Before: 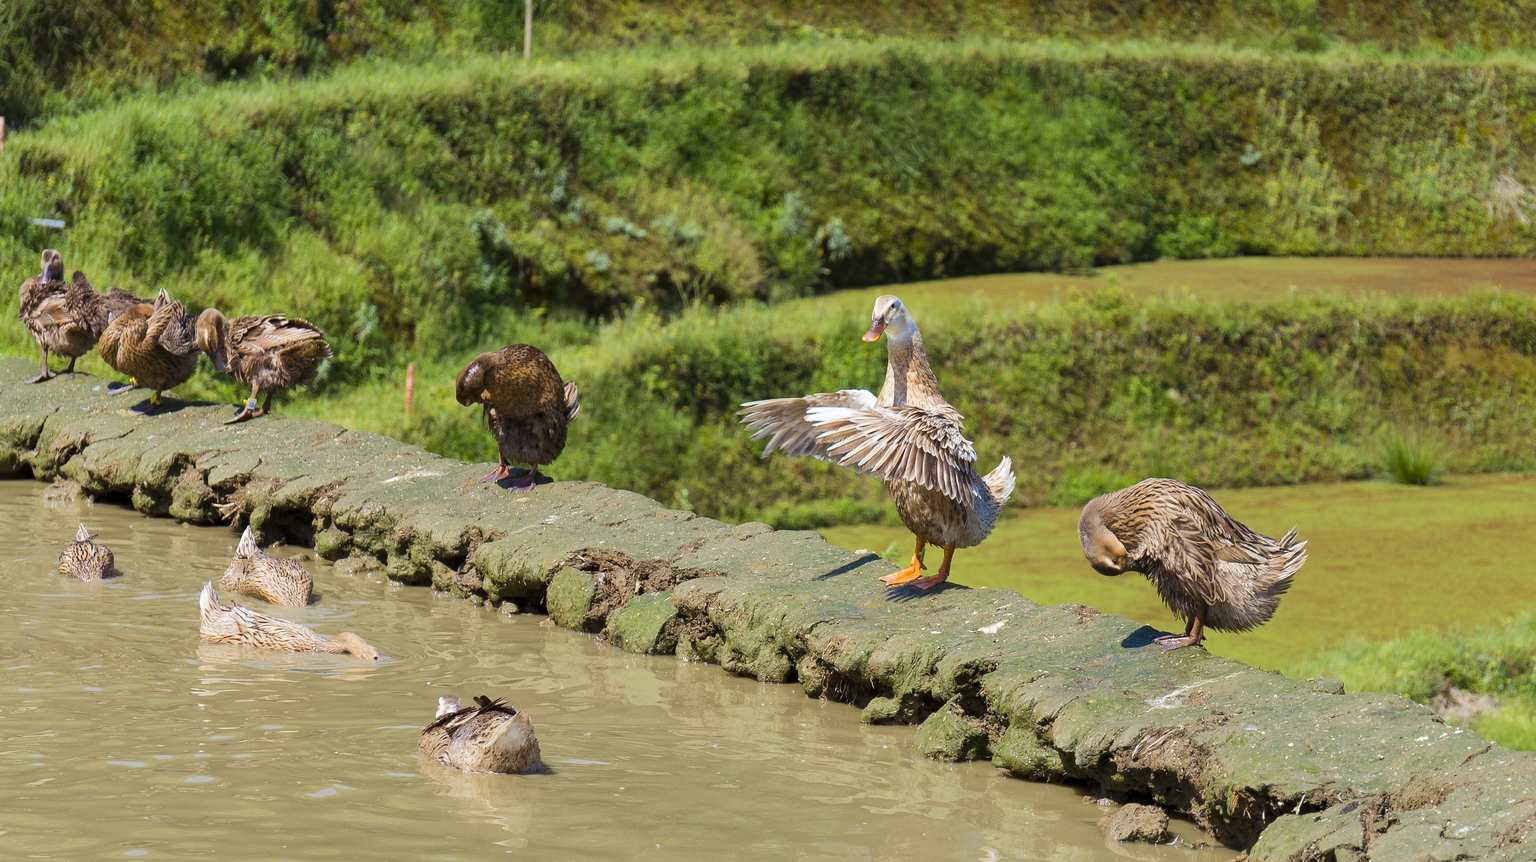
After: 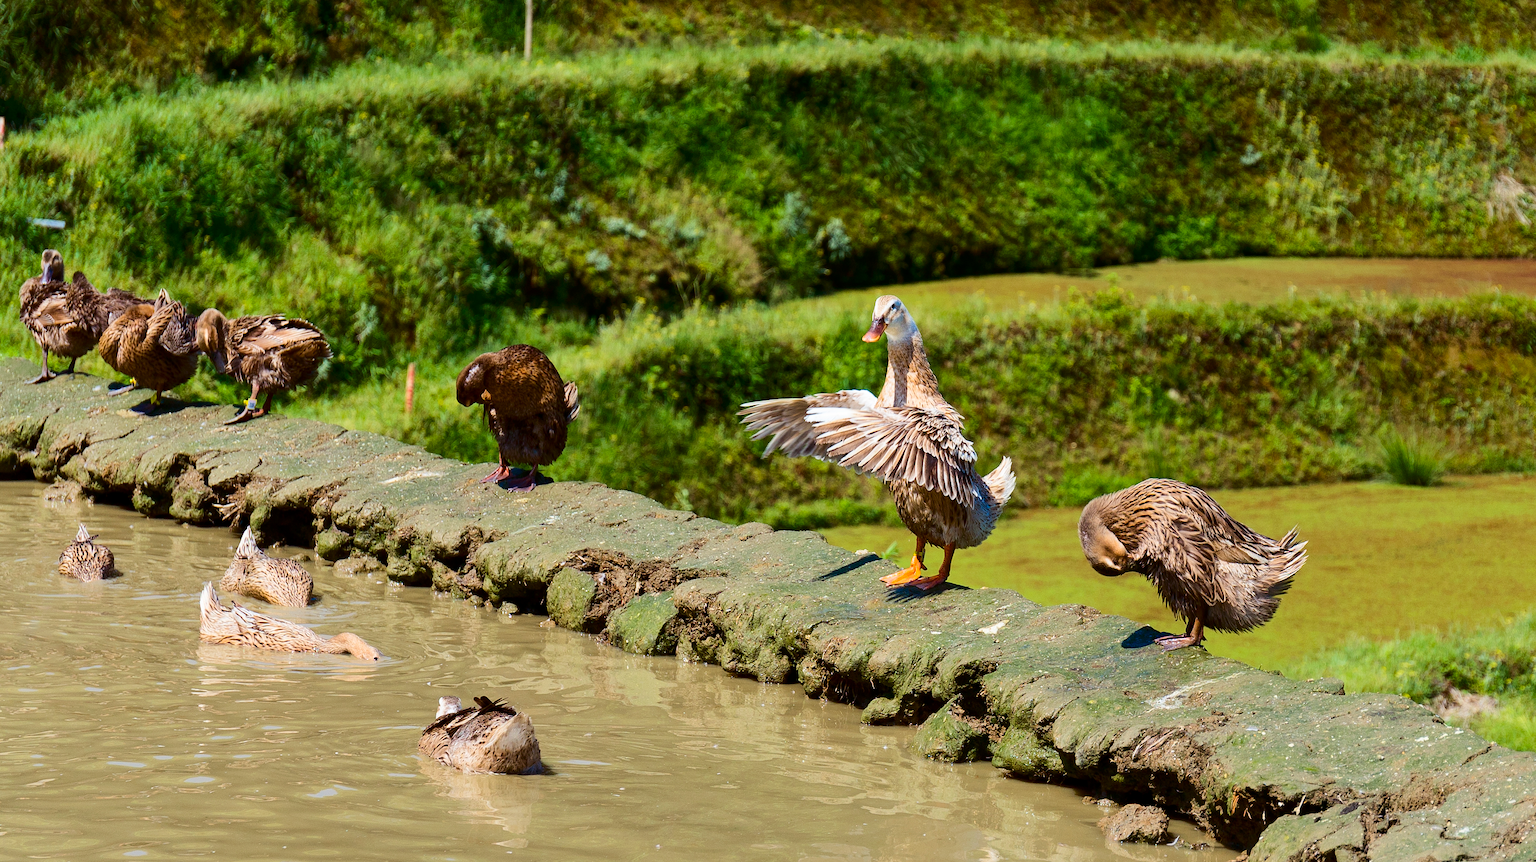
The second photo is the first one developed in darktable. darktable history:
contrast brightness saturation: contrast 0.203, brightness -0.102, saturation 0.096
